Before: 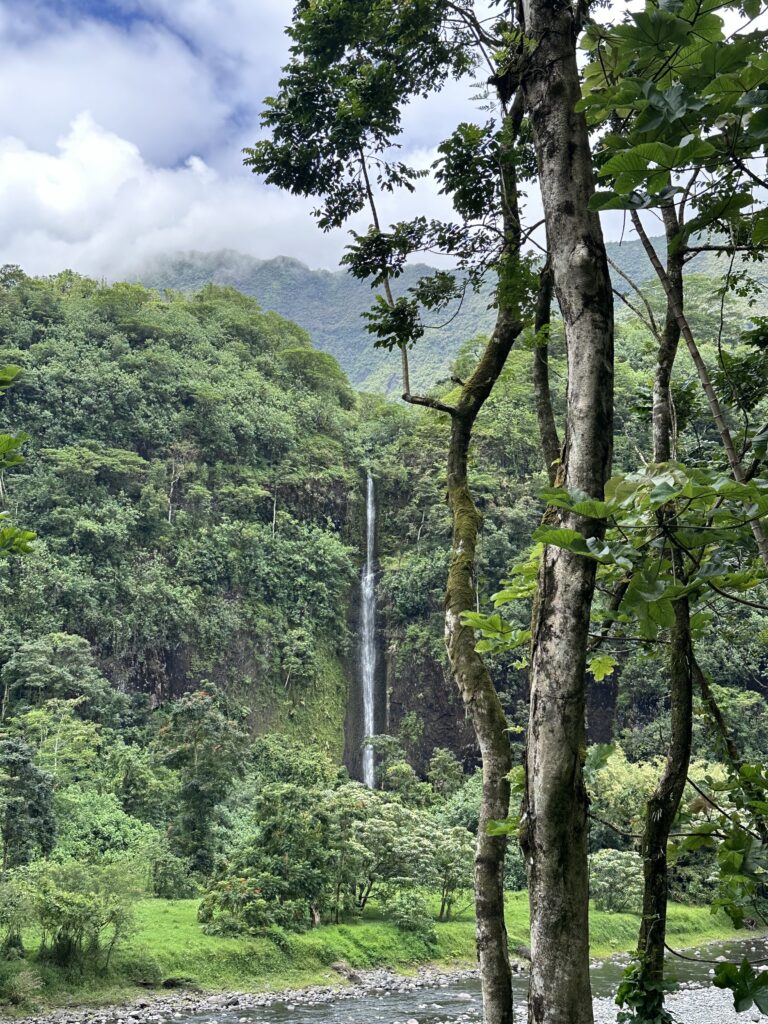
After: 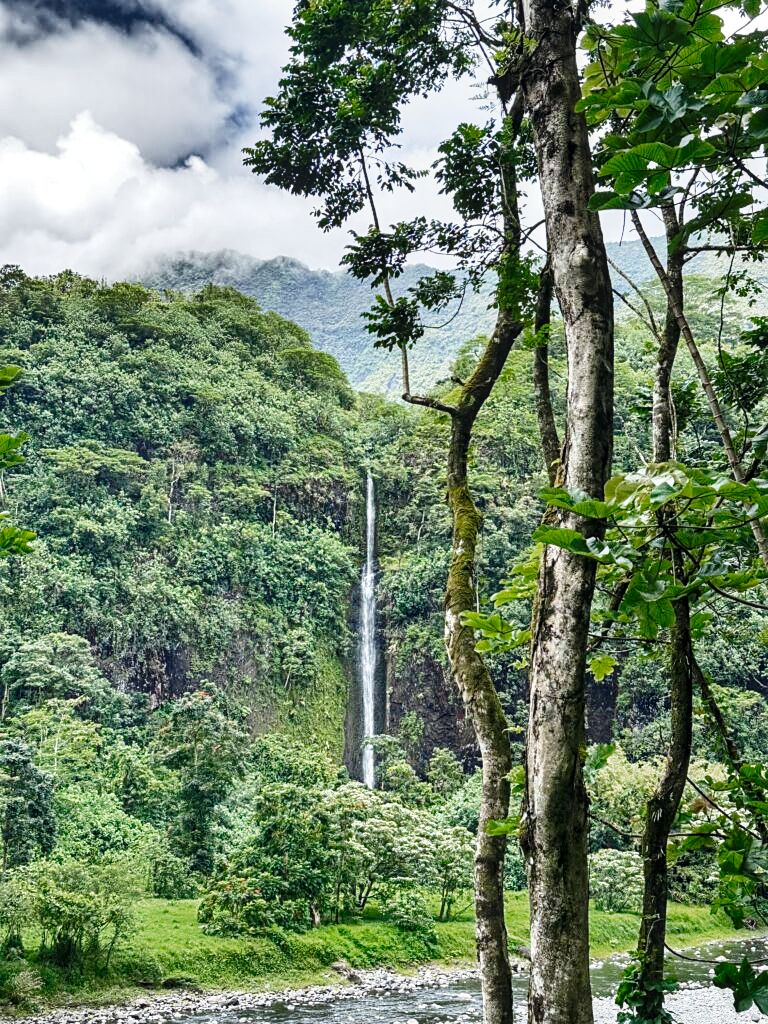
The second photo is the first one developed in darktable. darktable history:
color zones: curves: ch0 [(0.27, 0.396) (0.563, 0.504) (0.75, 0.5) (0.787, 0.307)]
sharpen: amount 0.216
local contrast: on, module defaults
base curve: curves: ch0 [(0, 0) (0.028, 0.03) (0.121, 0.232) (0.46, 0.748) (0.859, 0.968) (1, 1)], preserve colors none
shadows and highlights: shadows 20.85, highlights -82.52, highlights color adjustment 0.32%, soften with gaussian
